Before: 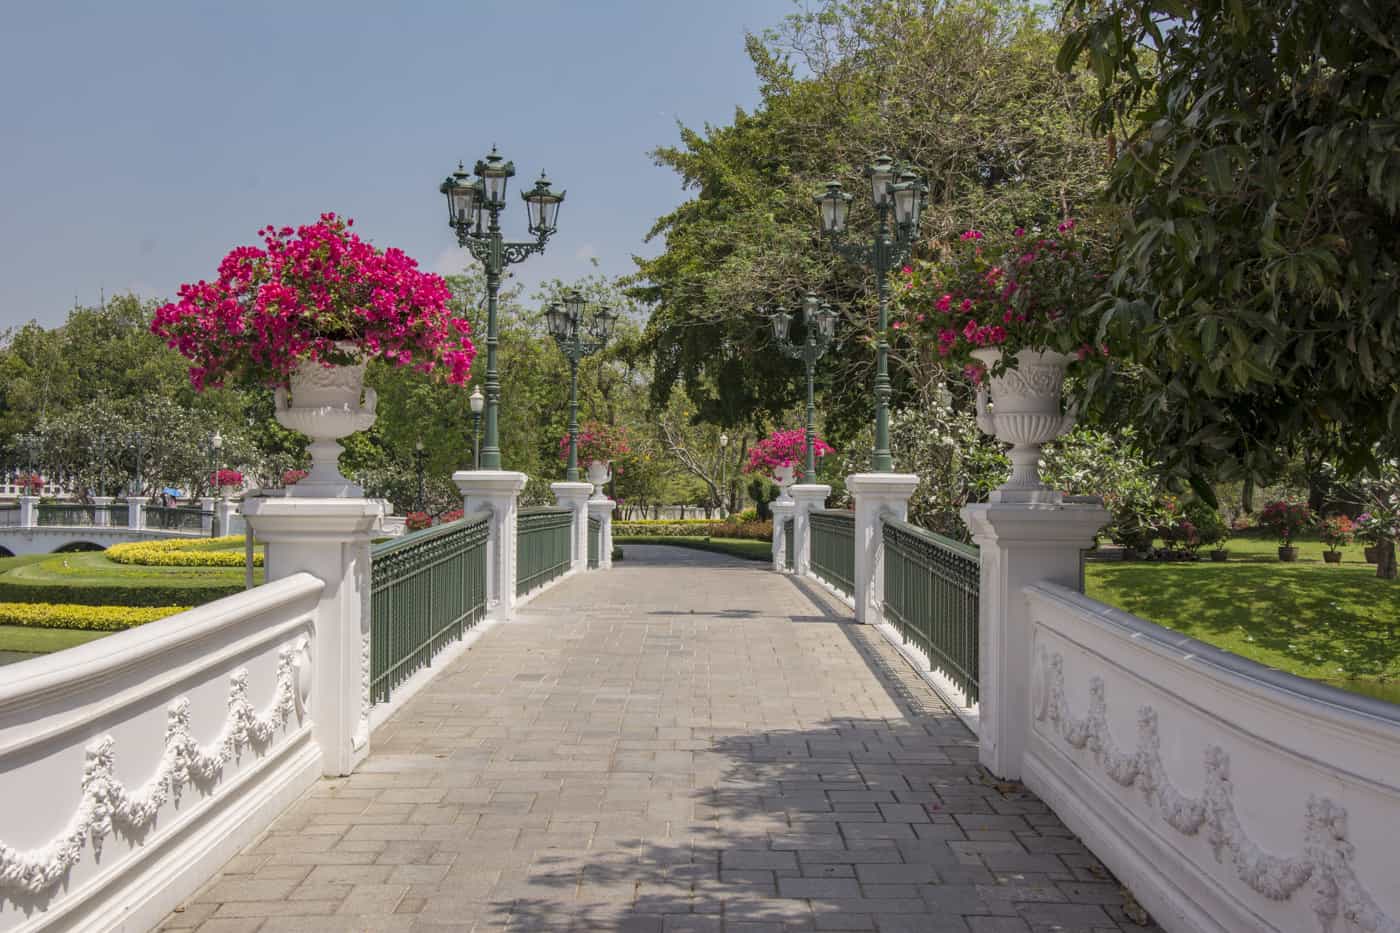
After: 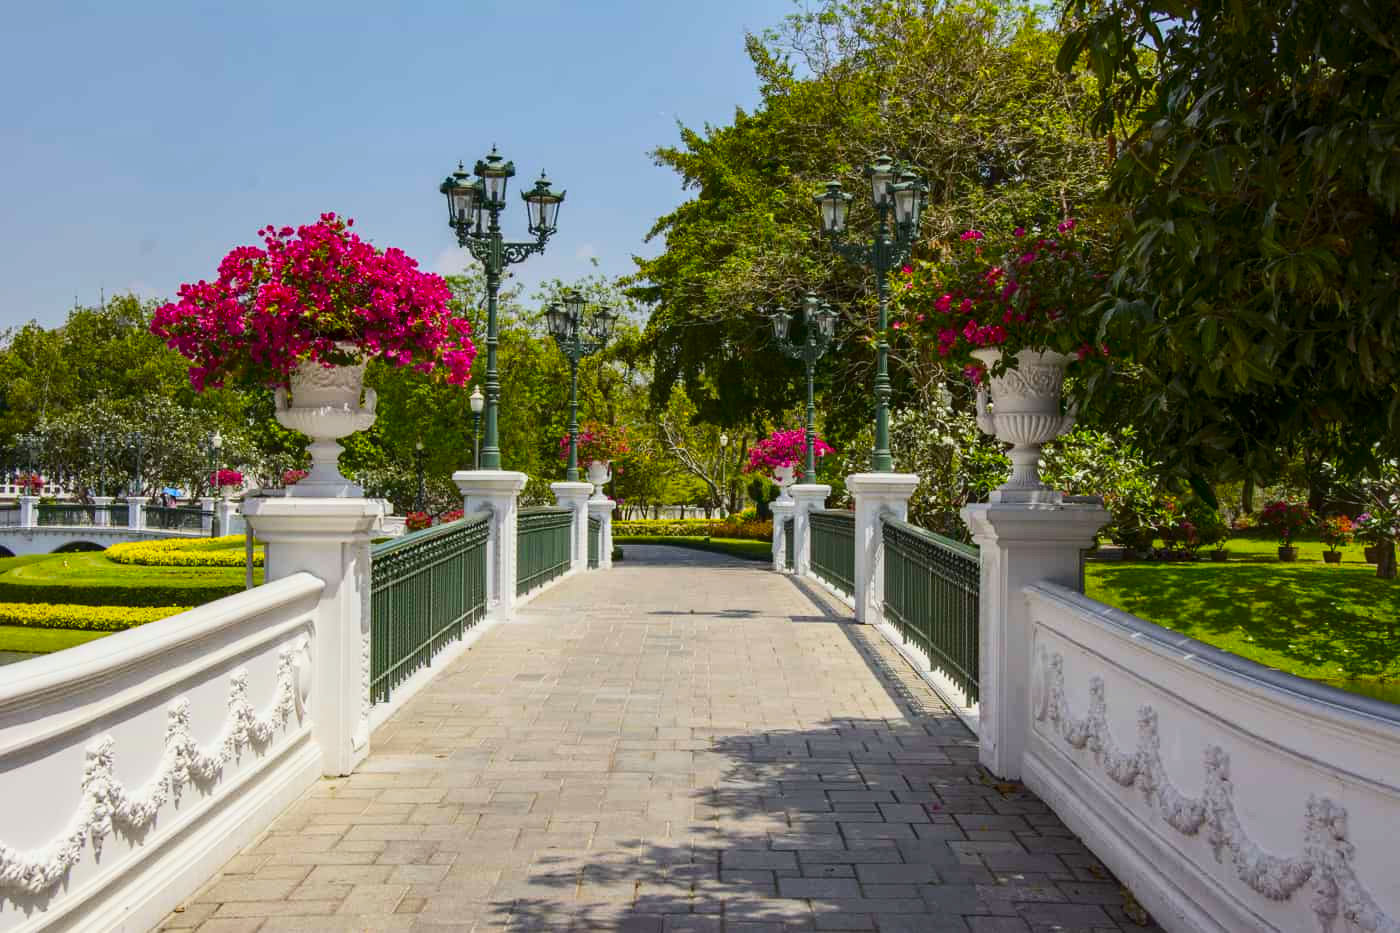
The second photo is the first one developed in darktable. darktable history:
contrast brightness saturation: contrast 0.28
white balance: red 0.978, blue 0.999
color balance: input saturation 134.34%, contrast -10.04%, contrast fulcrum 19.67%, output saturation 133.51%
